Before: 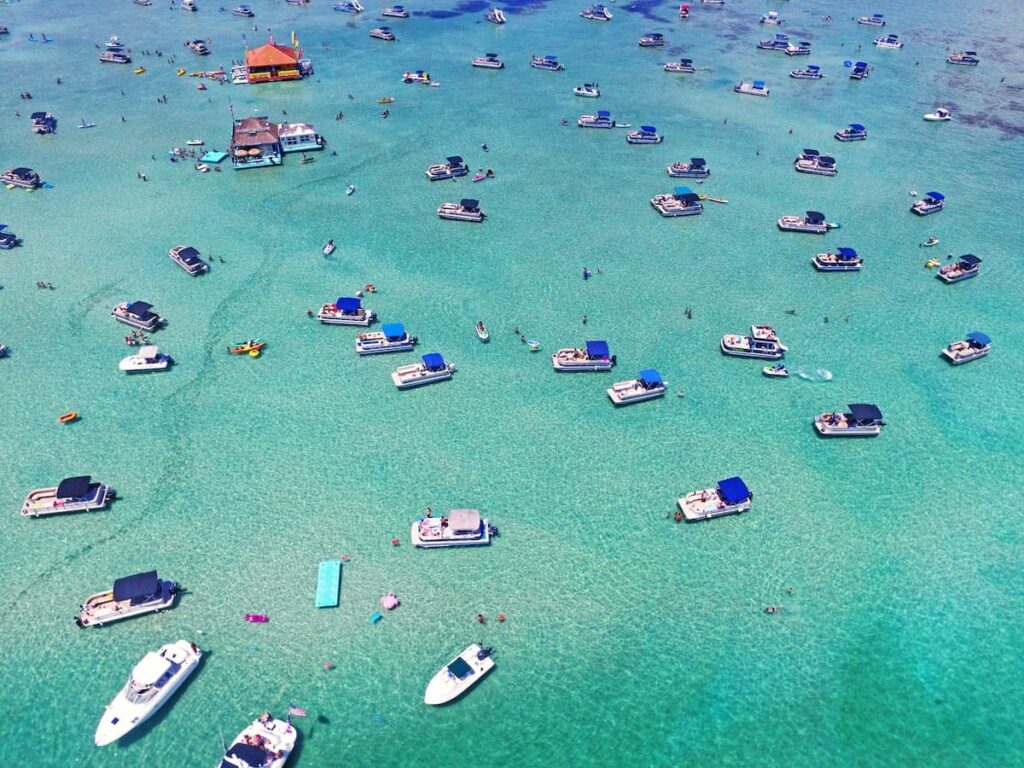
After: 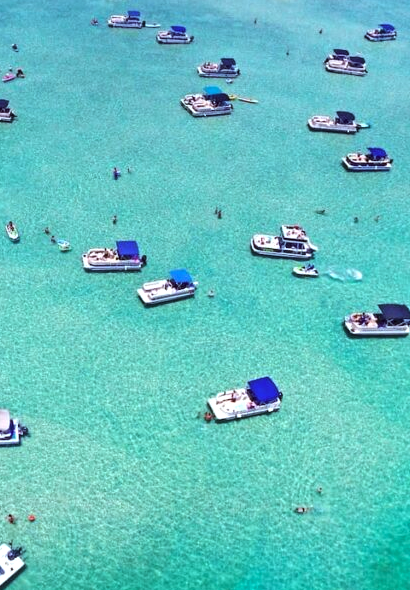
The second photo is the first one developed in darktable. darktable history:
color correction: highlights a* -5.08, highlights b* -4.33, shadows a* 3.72, shadows b* 4.21
tone equalizer: -8 EV -0.384 EV, -7 EV -0.364 EV, -6 EV -0.306 EV, -5 EV -0.255 EV, -3 EV 0.244 EV, -2 EV 0.316 EV, -1 EV 0.374 EV, +0 EV 0.44 EV, edges refinement/feathering 500, mask exposure compensation -1.57 EV, preserve details no
crop: left 45.974%, top 13.136%, right 13.984%, bottom 9.97%
